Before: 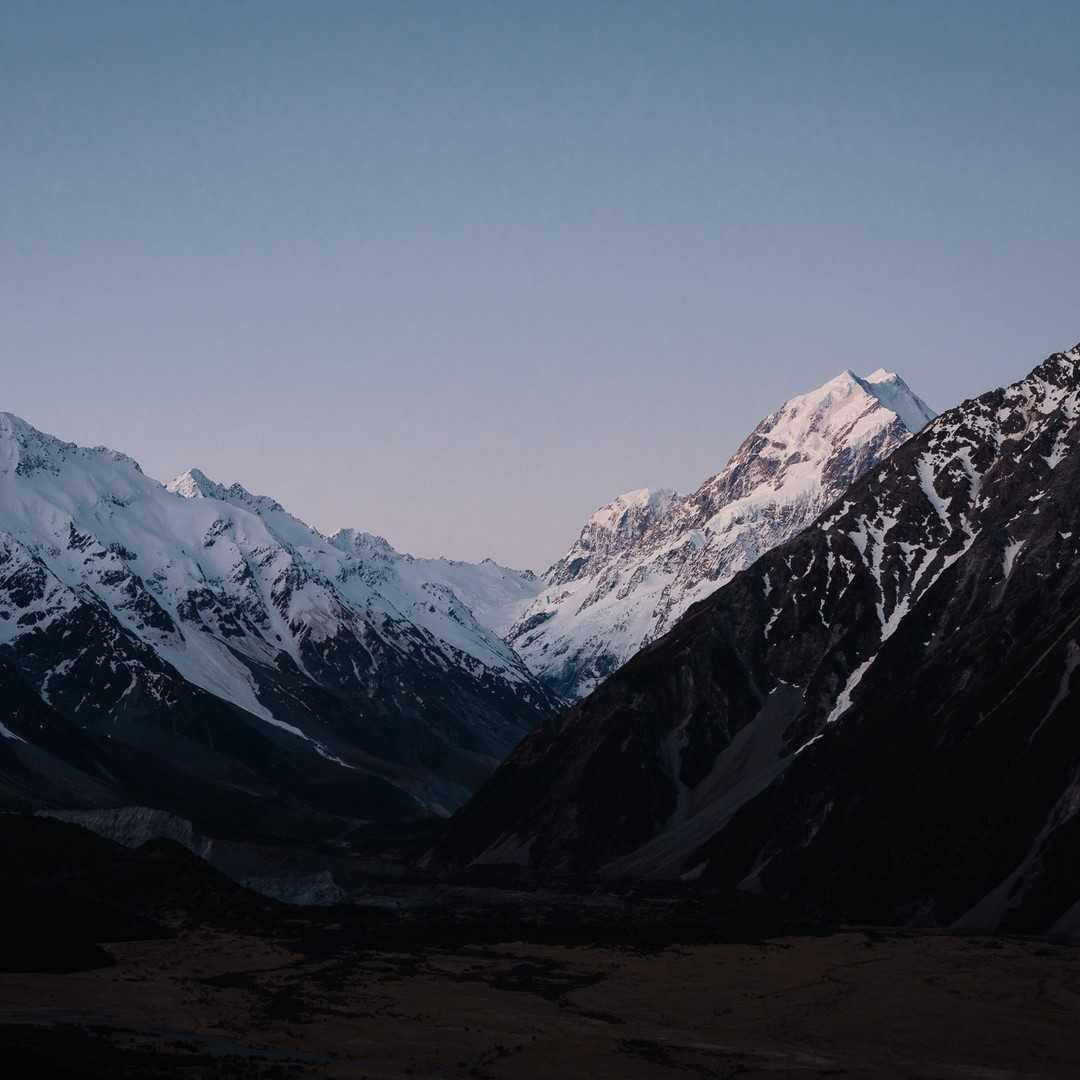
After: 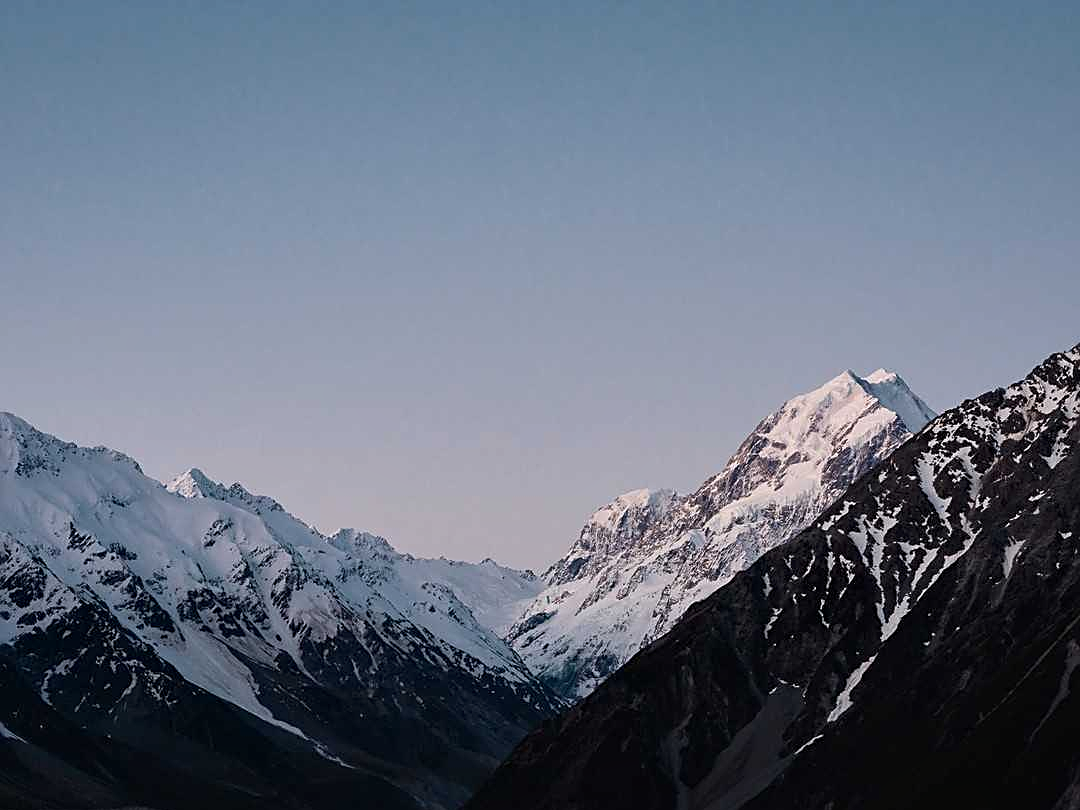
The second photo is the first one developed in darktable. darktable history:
sharpen: on, module defaults
contrast equalizer: octaves 7, y [[0.6 ×6], [0.55 ×6], [0 ×6], [0 ×6], [0 ×6]], mix 0.3
crop: bottom 24.988%
